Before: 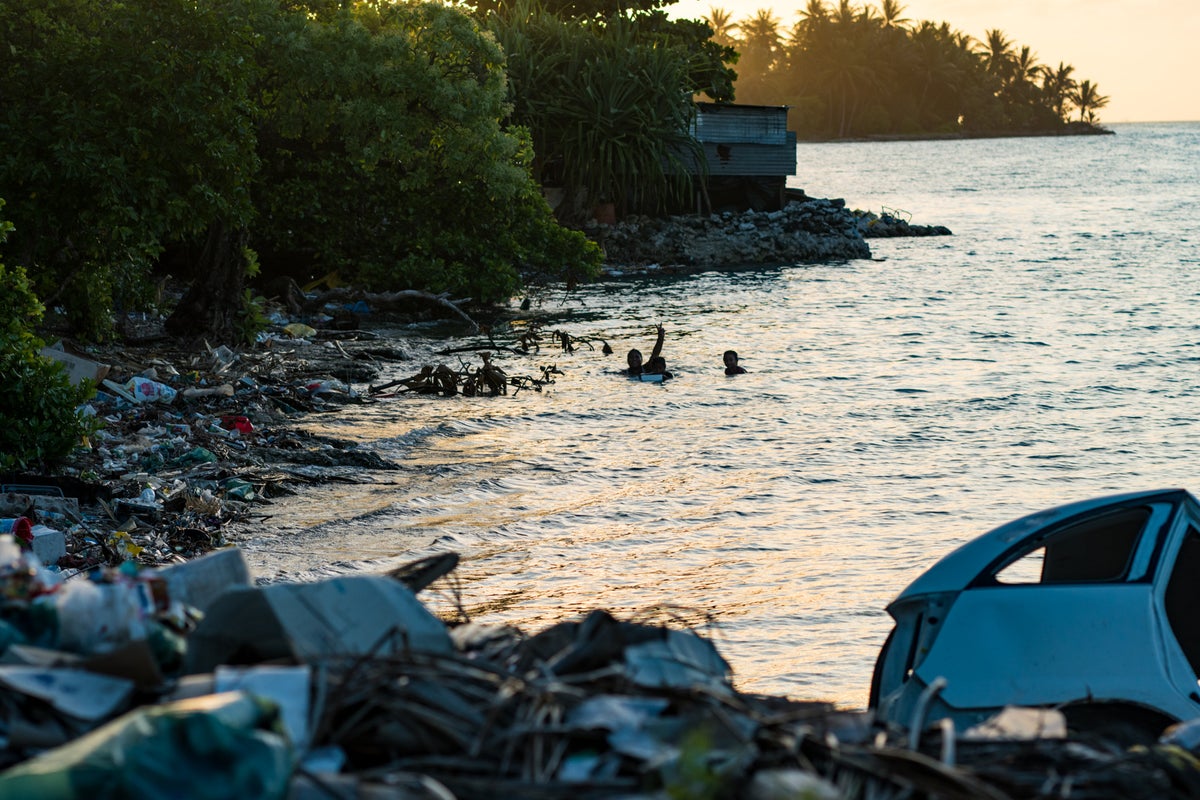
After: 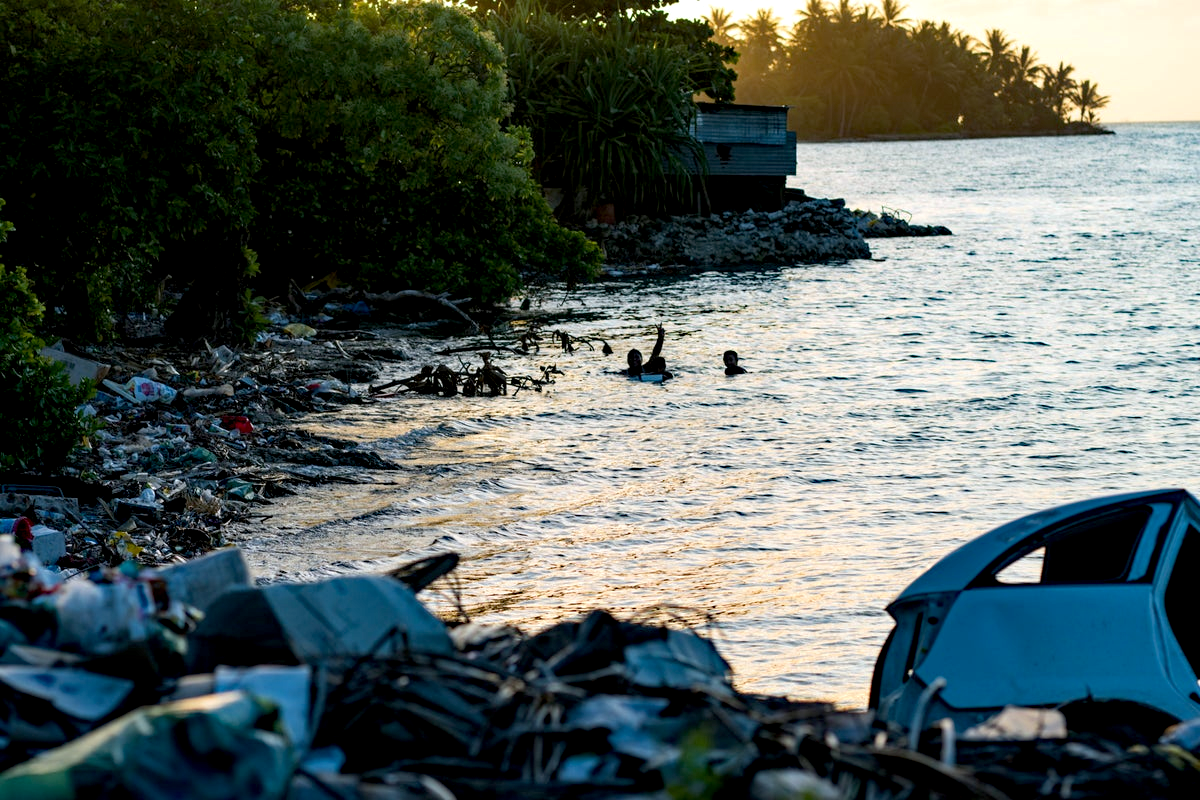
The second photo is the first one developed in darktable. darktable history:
exposure: black level correction 0.007, exposure 0.159 EV, compensate highlight preservation false
white balance: red 0.976, blue 1.04
haze removal: compatibility mode true, adaptive false
tone equalizer: on, module defaults
